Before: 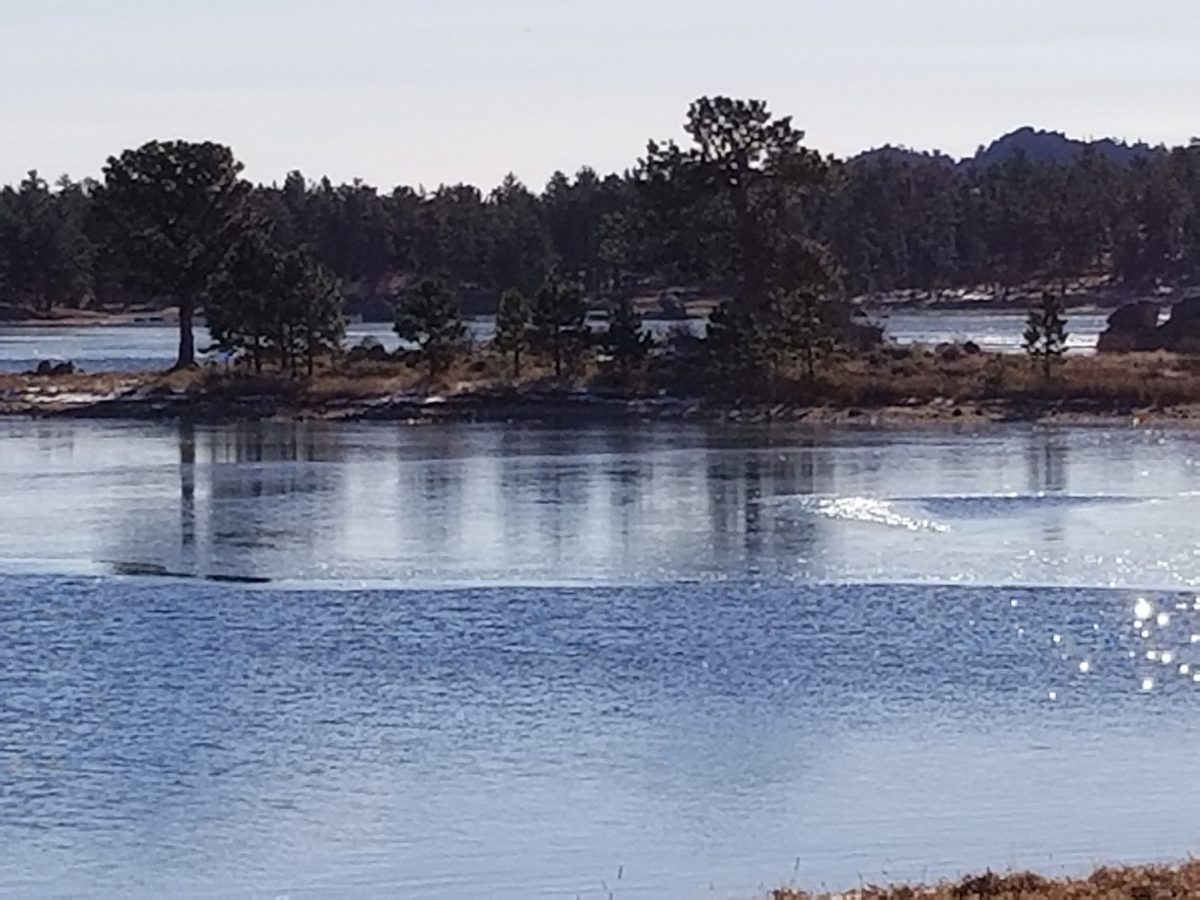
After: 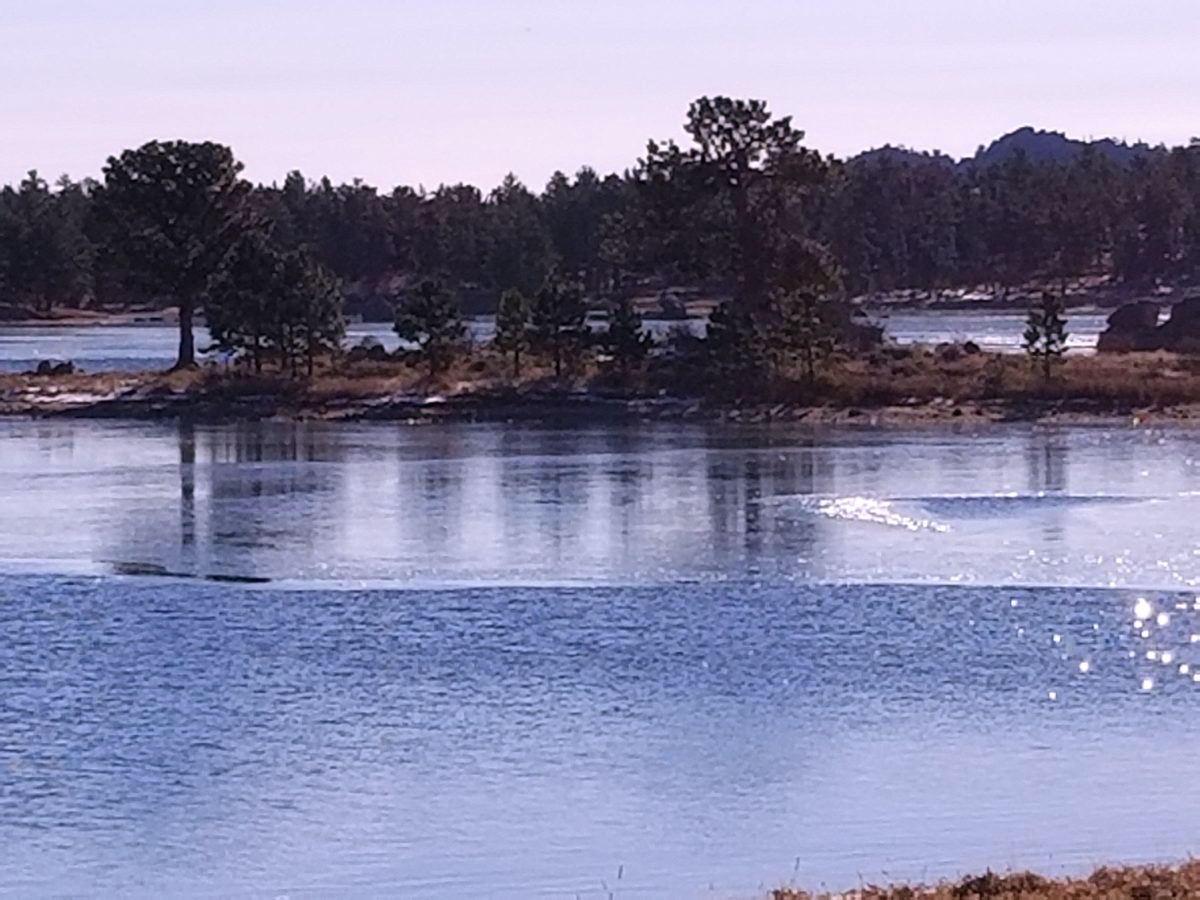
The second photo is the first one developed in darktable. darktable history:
velvia: strength 9.25%
white balance: red 1.05, blue 1.072
